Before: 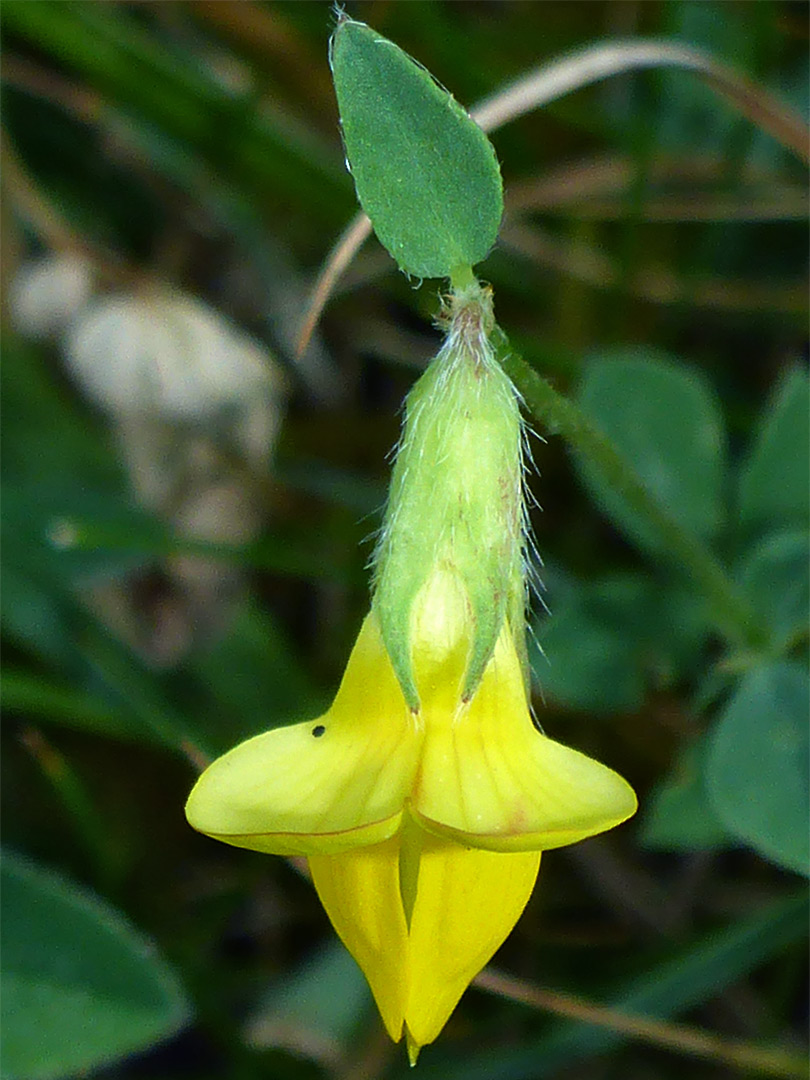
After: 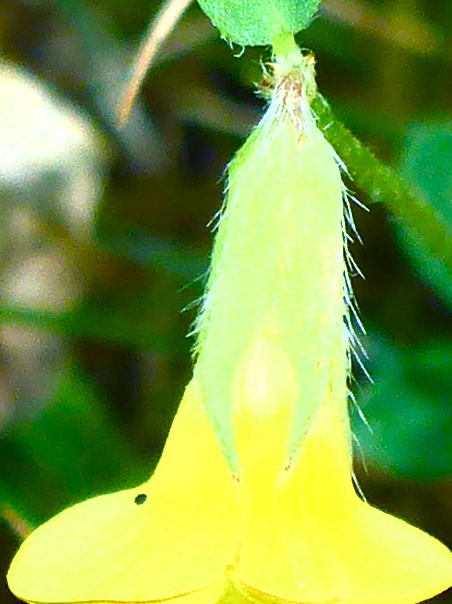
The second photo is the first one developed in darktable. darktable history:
color balance rgb: highlights gain › chroma 0.298%, highlights gain › hue 332.56°, perceptual saturation grading › global saturation 20%, perceptual saturation grading › highlights -24.769%, perceptual saturation grading › shadows 49.503%, perceptual brilliance grading › global brilliance 11.3%, global vibrance 20%
crop and rotate: left 22.051%, top 21.5%, right 22.112%, bottom 22.546%
exposure: black level correction 0, exposure 1 EV, compensate exposure bias true, compensate highlight preservation false
shadows and highlights: shadows -1.62, highlights 40
